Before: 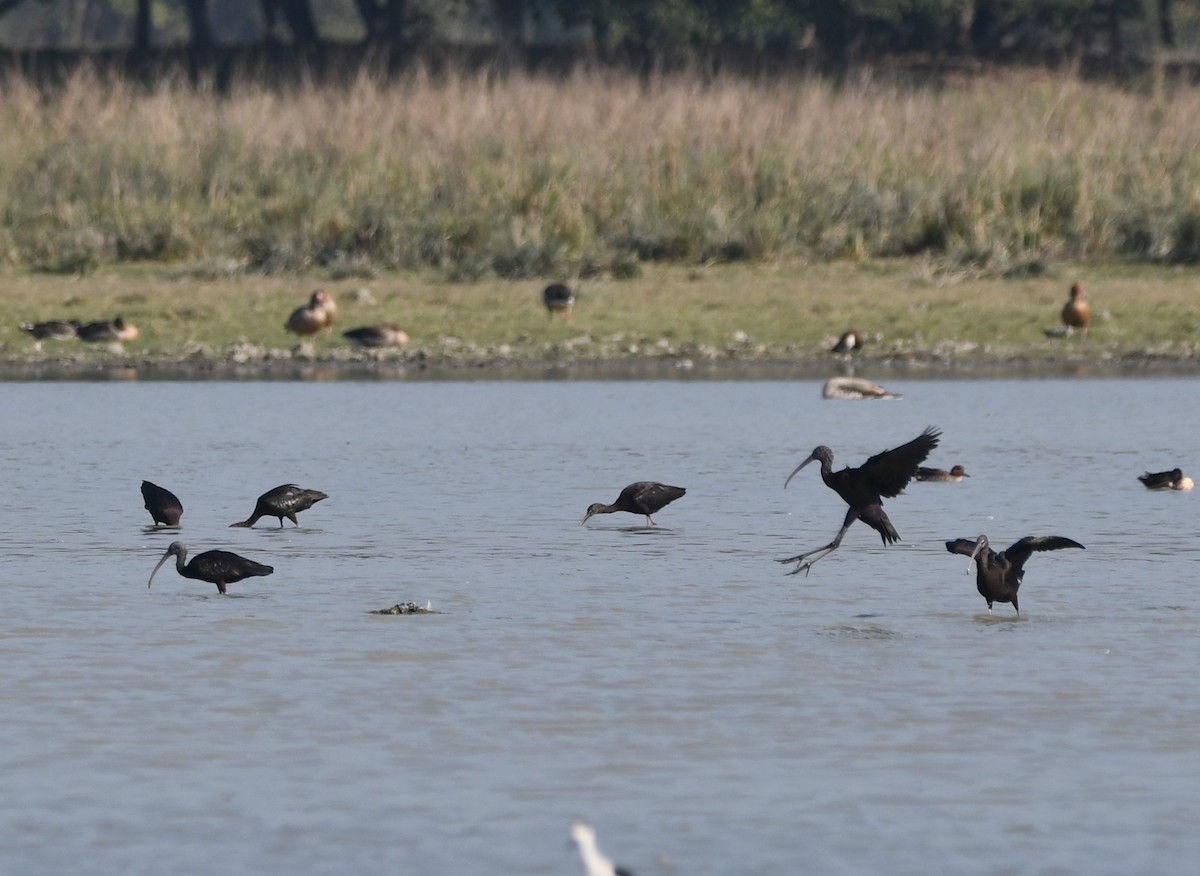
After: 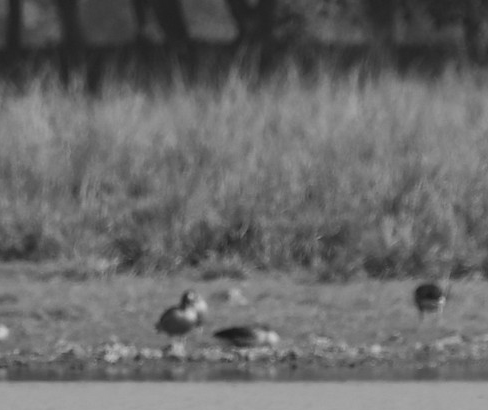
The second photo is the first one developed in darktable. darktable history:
contrast brightness saturation: saturation 0.099
color calibration: output gray [0.267, 0.423, 0.261, 0], illuminant as shot in camera, x 0.37, y 0.382, temperature 4318.06 K
crop and rotate: left 10.812%, top 0.078%, right 48.456%, bottom 53.05%
